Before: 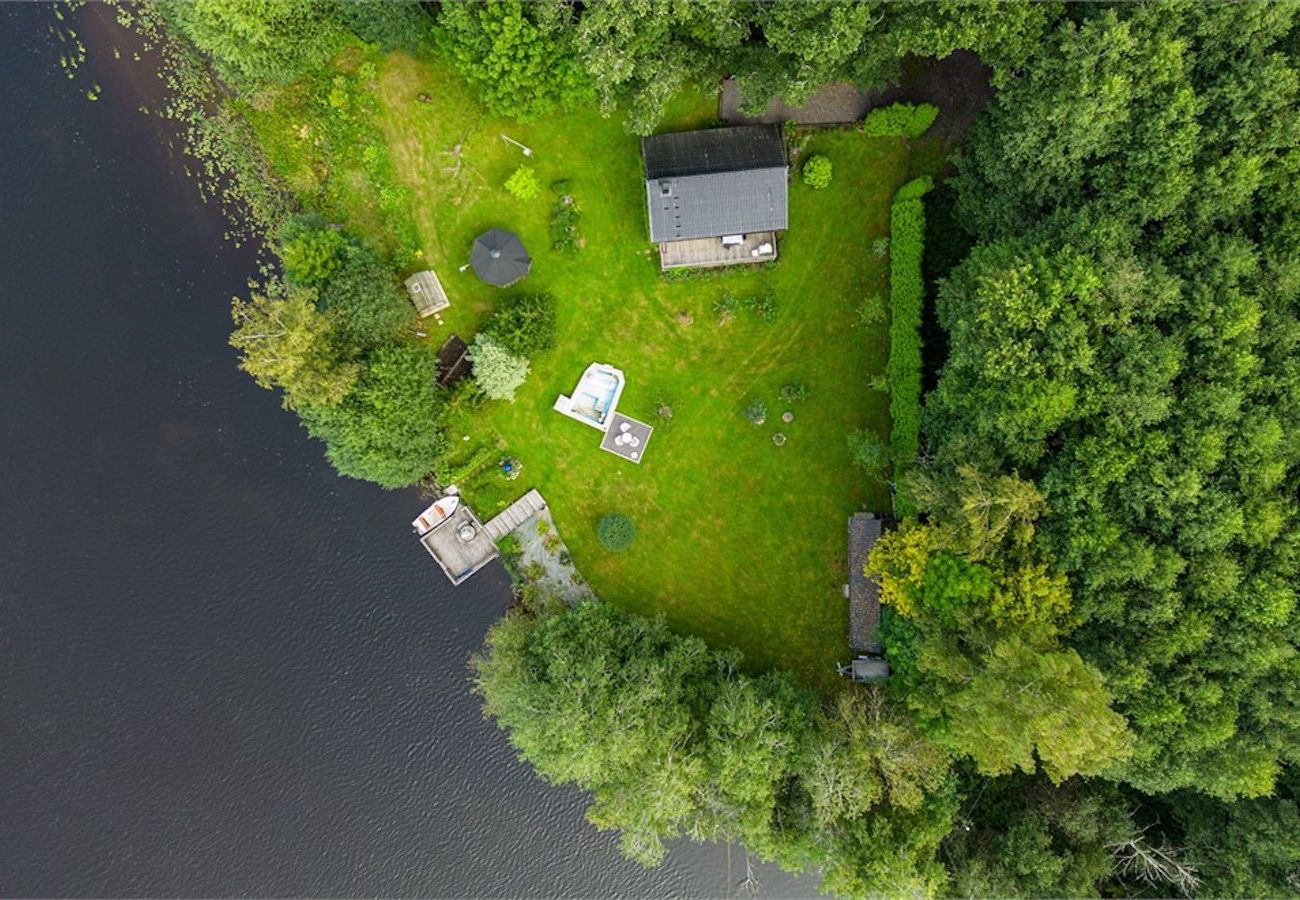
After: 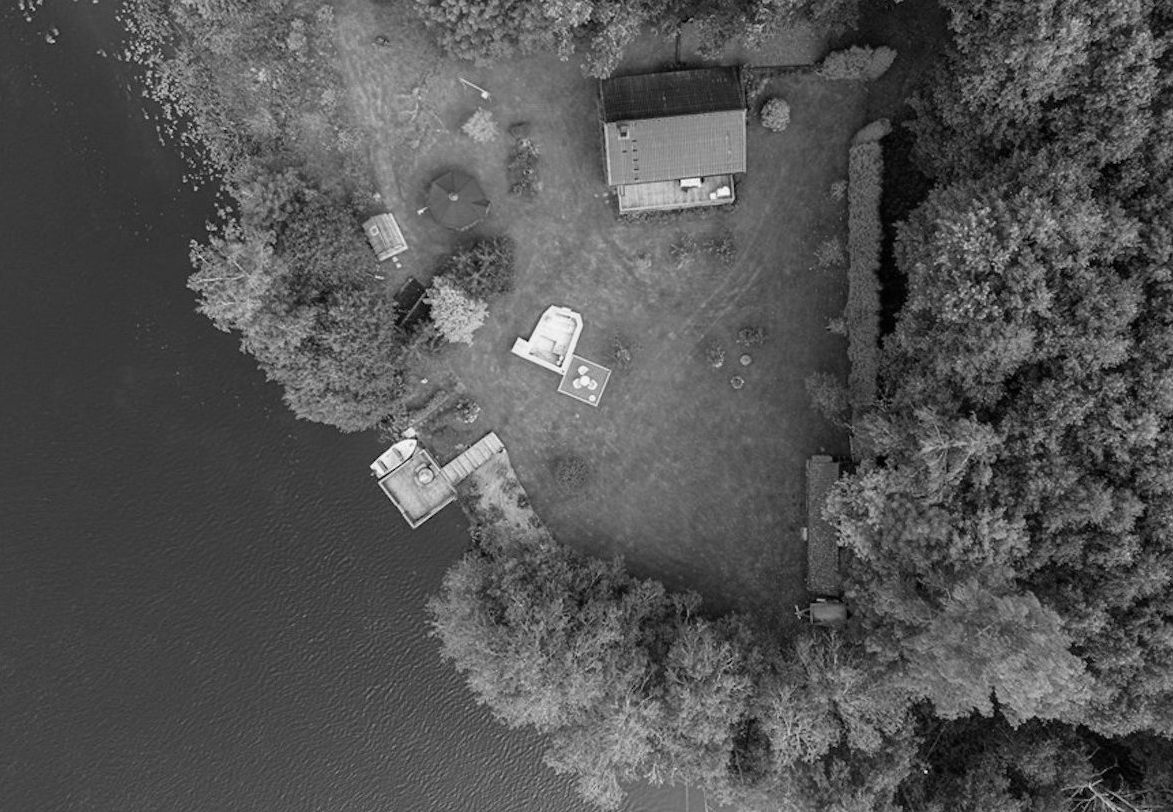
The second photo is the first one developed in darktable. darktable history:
color calibration: output gray [0.267, 0.423, 0.261, 0], illuminant same as pipeline (D50), adaptation none (bypass)
monochrome: a -6.99, b 35.61, size 1.4
crop: left 3.305%, top 6.436%, right 6.389%, bottom 3.258%
